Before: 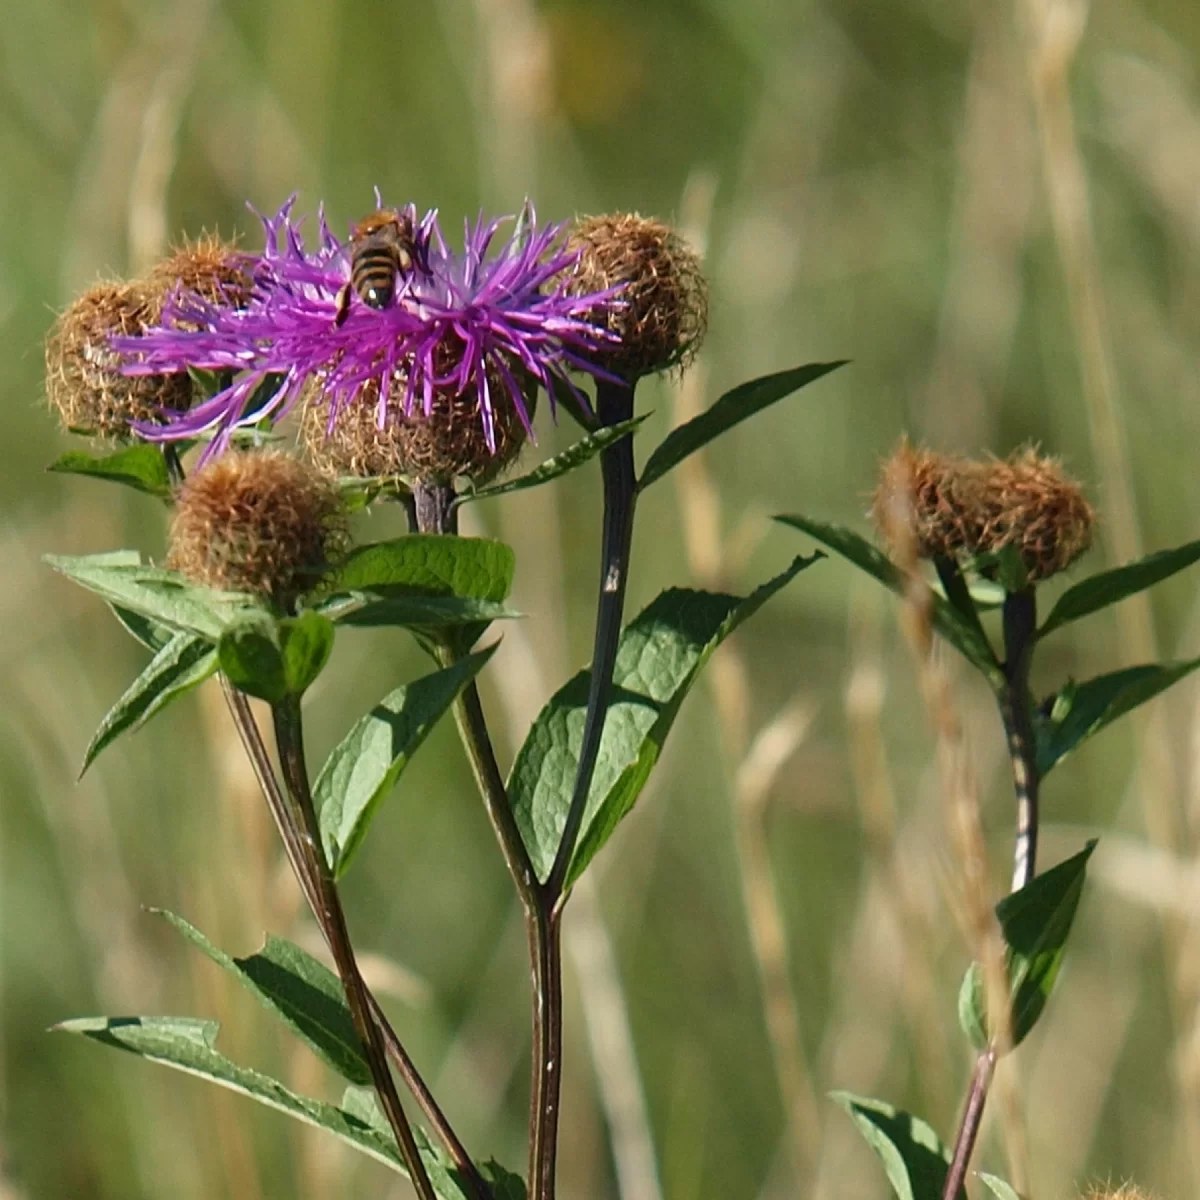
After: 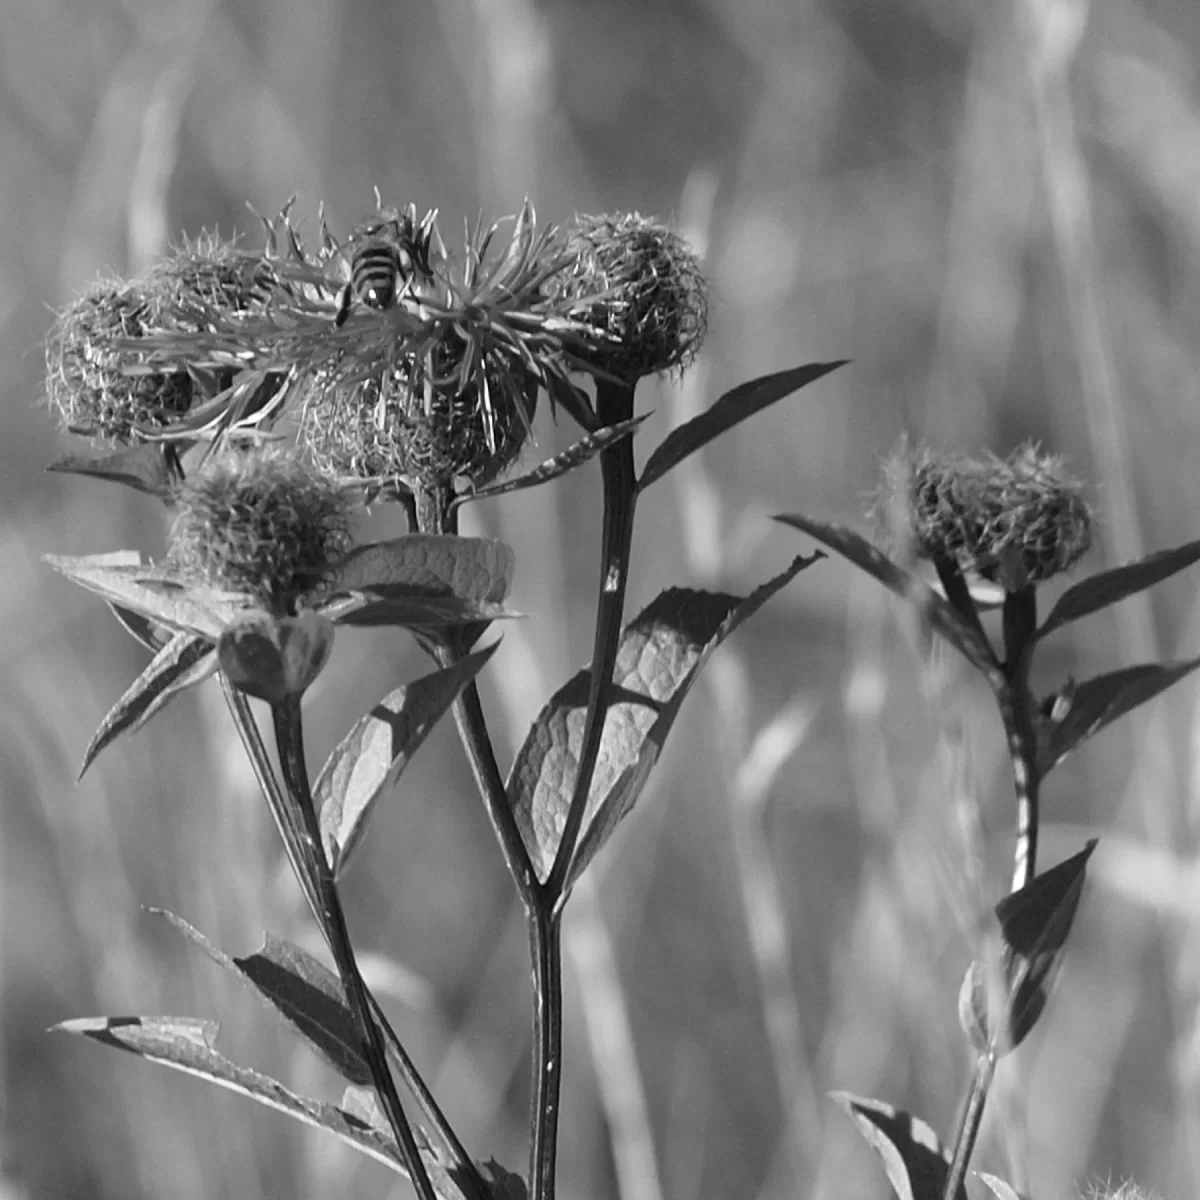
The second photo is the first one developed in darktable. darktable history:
color balance rgb: perceptual saturation grading › global saturation 10%, global vibrance 10%
monochrome: on, module defaults
exposure: exposure 0.178 EV, compensate exposure bias true, compensate highlight preservation false
